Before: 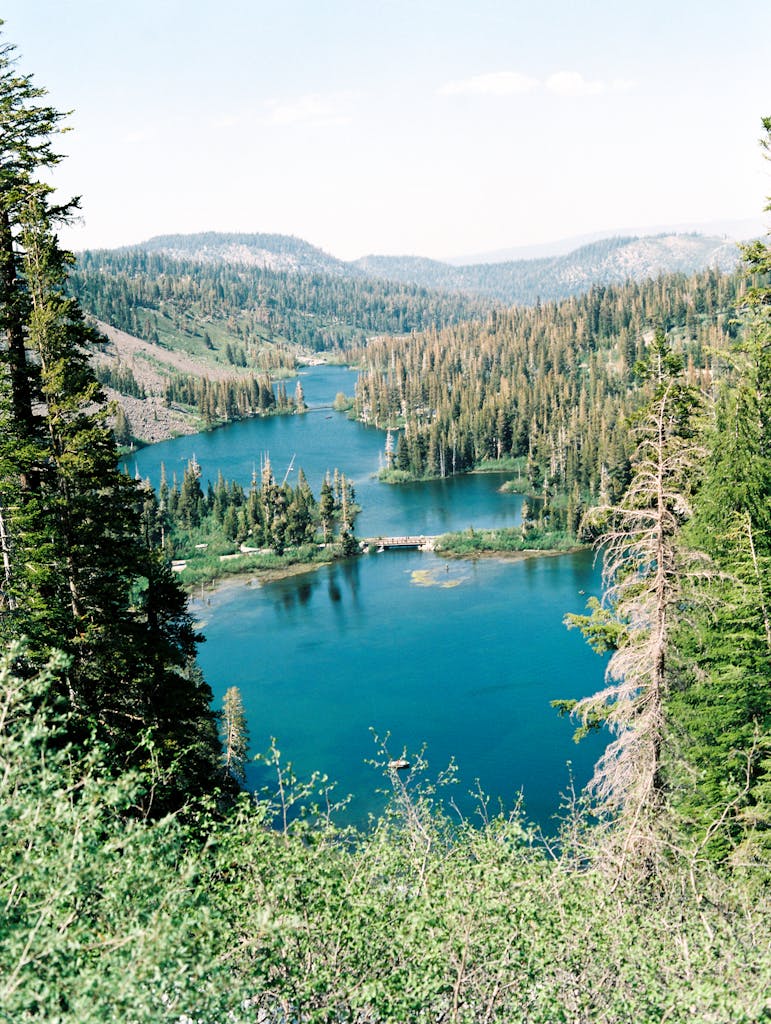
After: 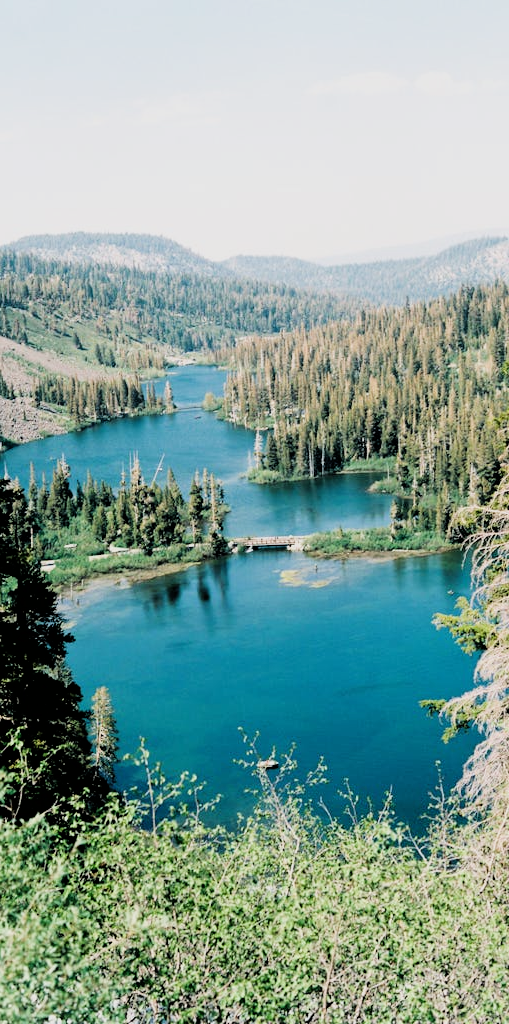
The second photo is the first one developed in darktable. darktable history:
crop: left 17.119%, right 16.74%
filmic rgb: black relative exposure -5.14 EV, white relative exposure 3.52 EV, hardness 3.18, contrast 1.196, highlights saturation mix -30.02%
